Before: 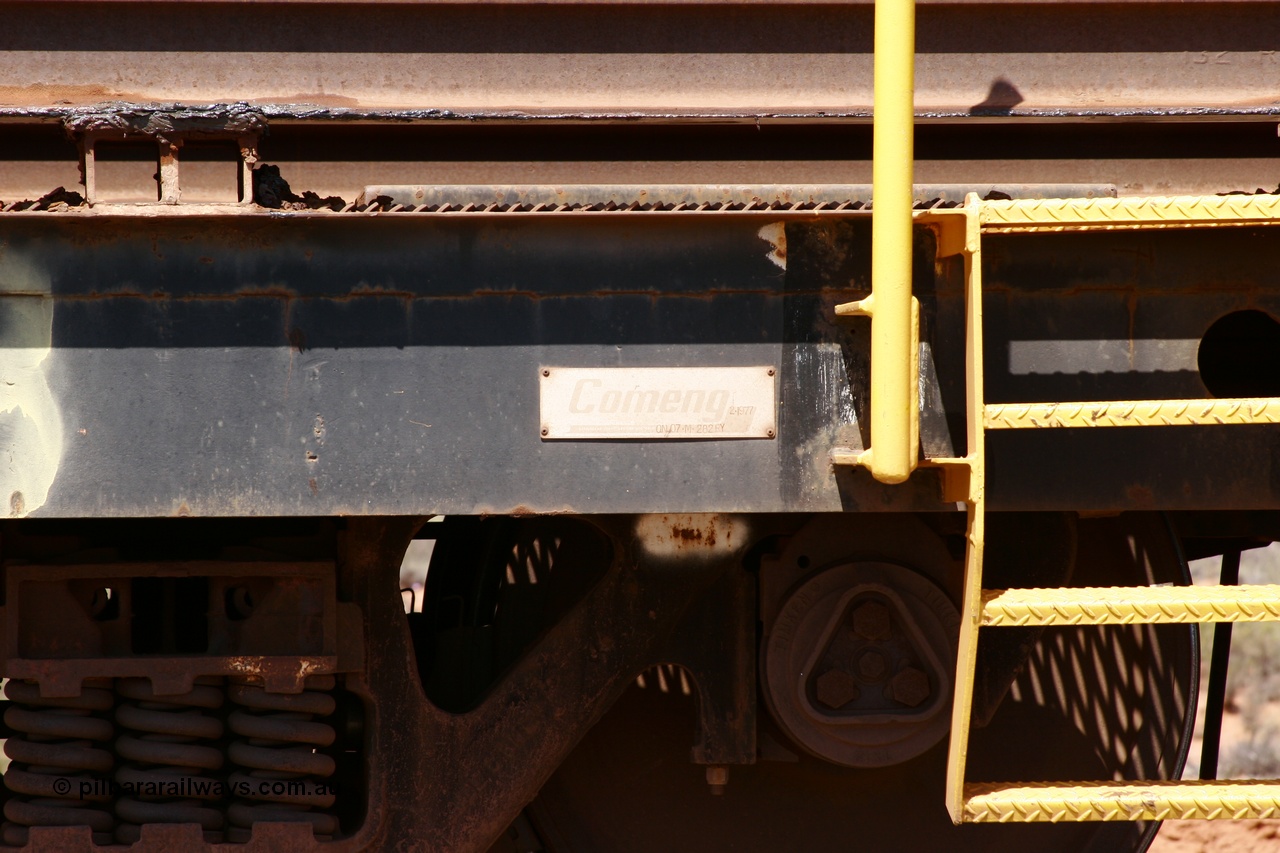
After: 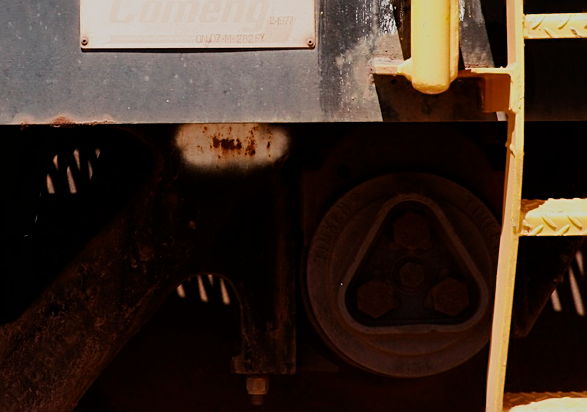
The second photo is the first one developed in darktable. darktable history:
sharpen: on, module defaults
crop: left 35.976%, top 45.819%, right 18.162%, bottom 5.807%
filmic rgb: black relative exposure -16 EV, white relative exposure 6.12 EV, hardness 5.22
